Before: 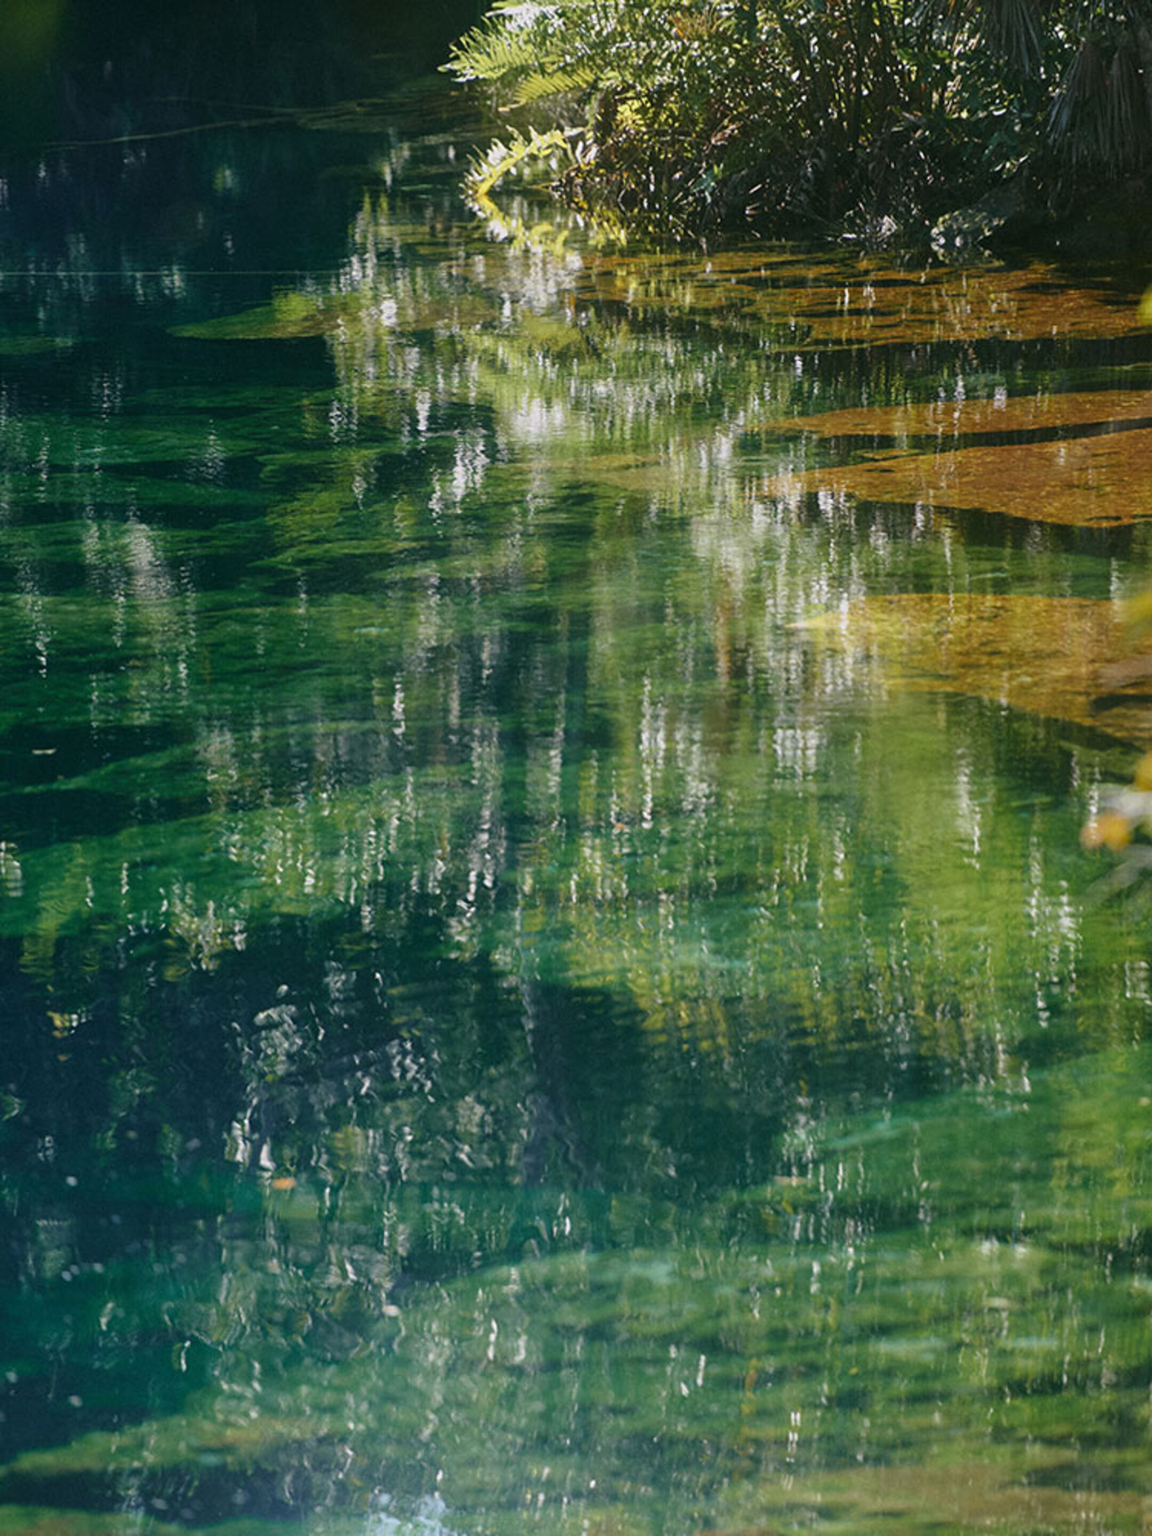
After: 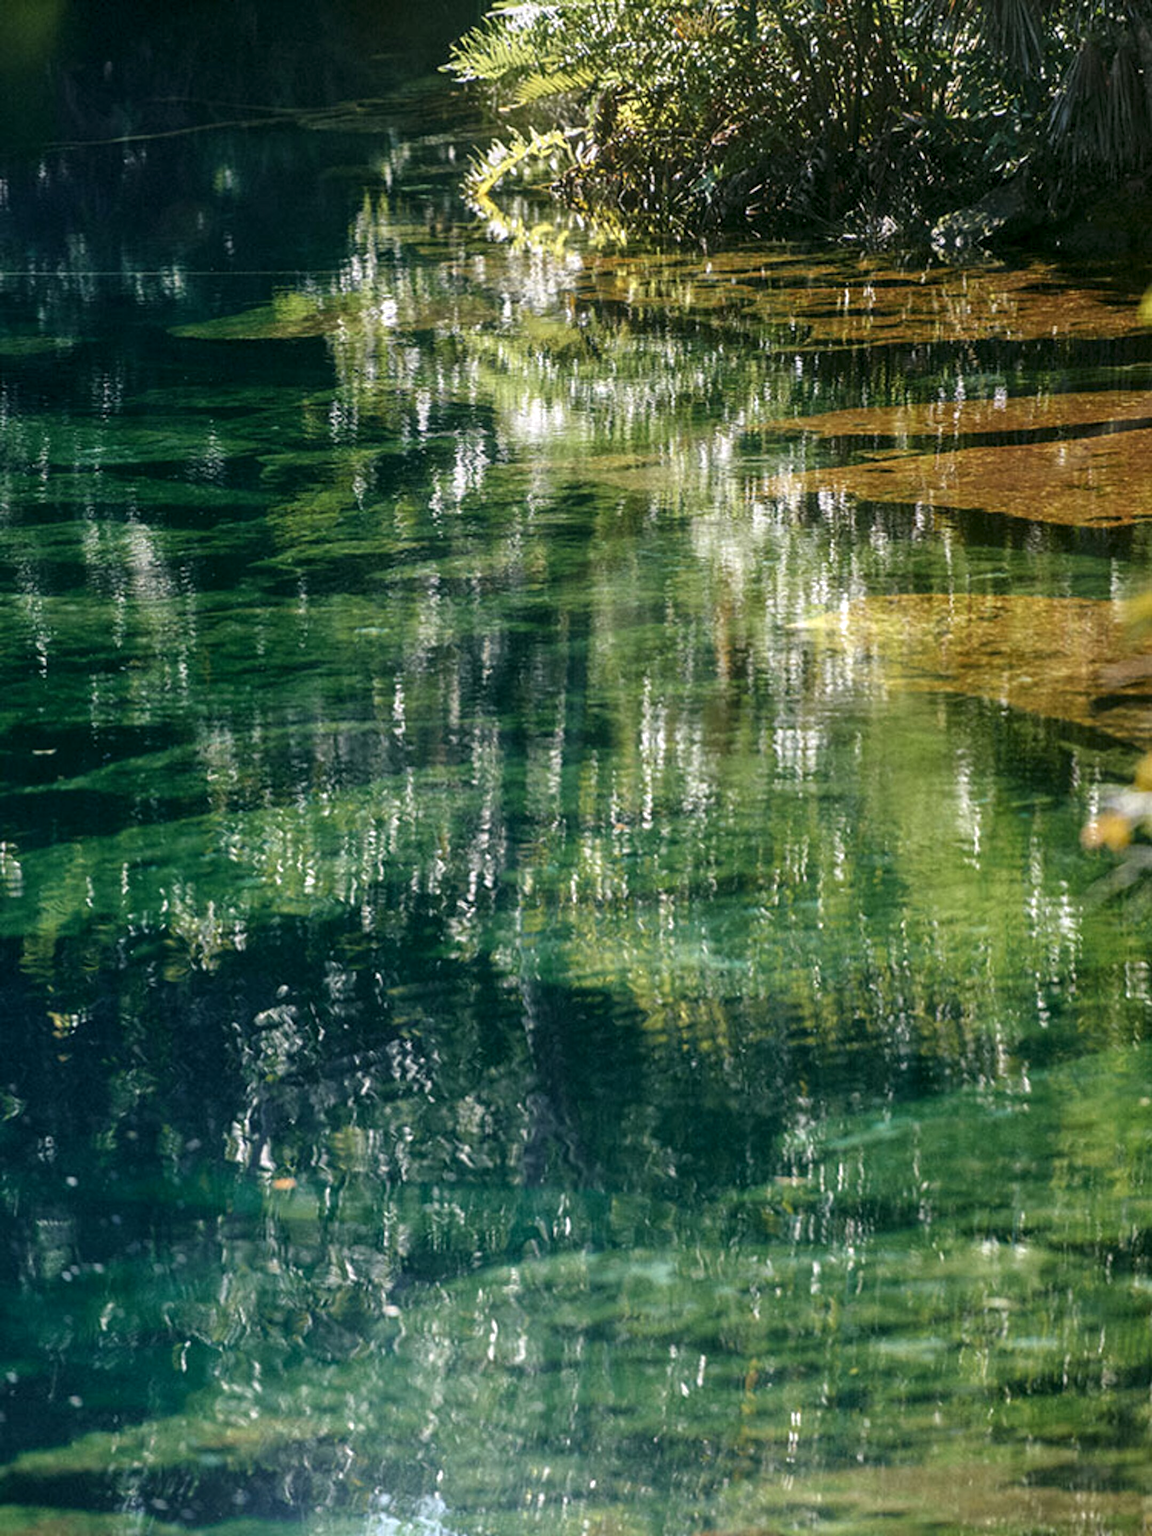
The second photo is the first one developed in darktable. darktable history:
tone equalizer: -8 EV -0.002 EV, -7 EV 0.005 EV, -6 EV -0.009 EV, -5 EV 0.011 EV, -4 EV -0.012 EV, -3 EV 0.007 EV, -2 EV -0.062 EV, -1 EV -0.293 EV, +0 EV -0.582 EV, smoothing diameter 2%, edges refinement/feathering 20, mask exposure compensation -1.57 EV, filter diffusion 5
local contrast: detail 150%
